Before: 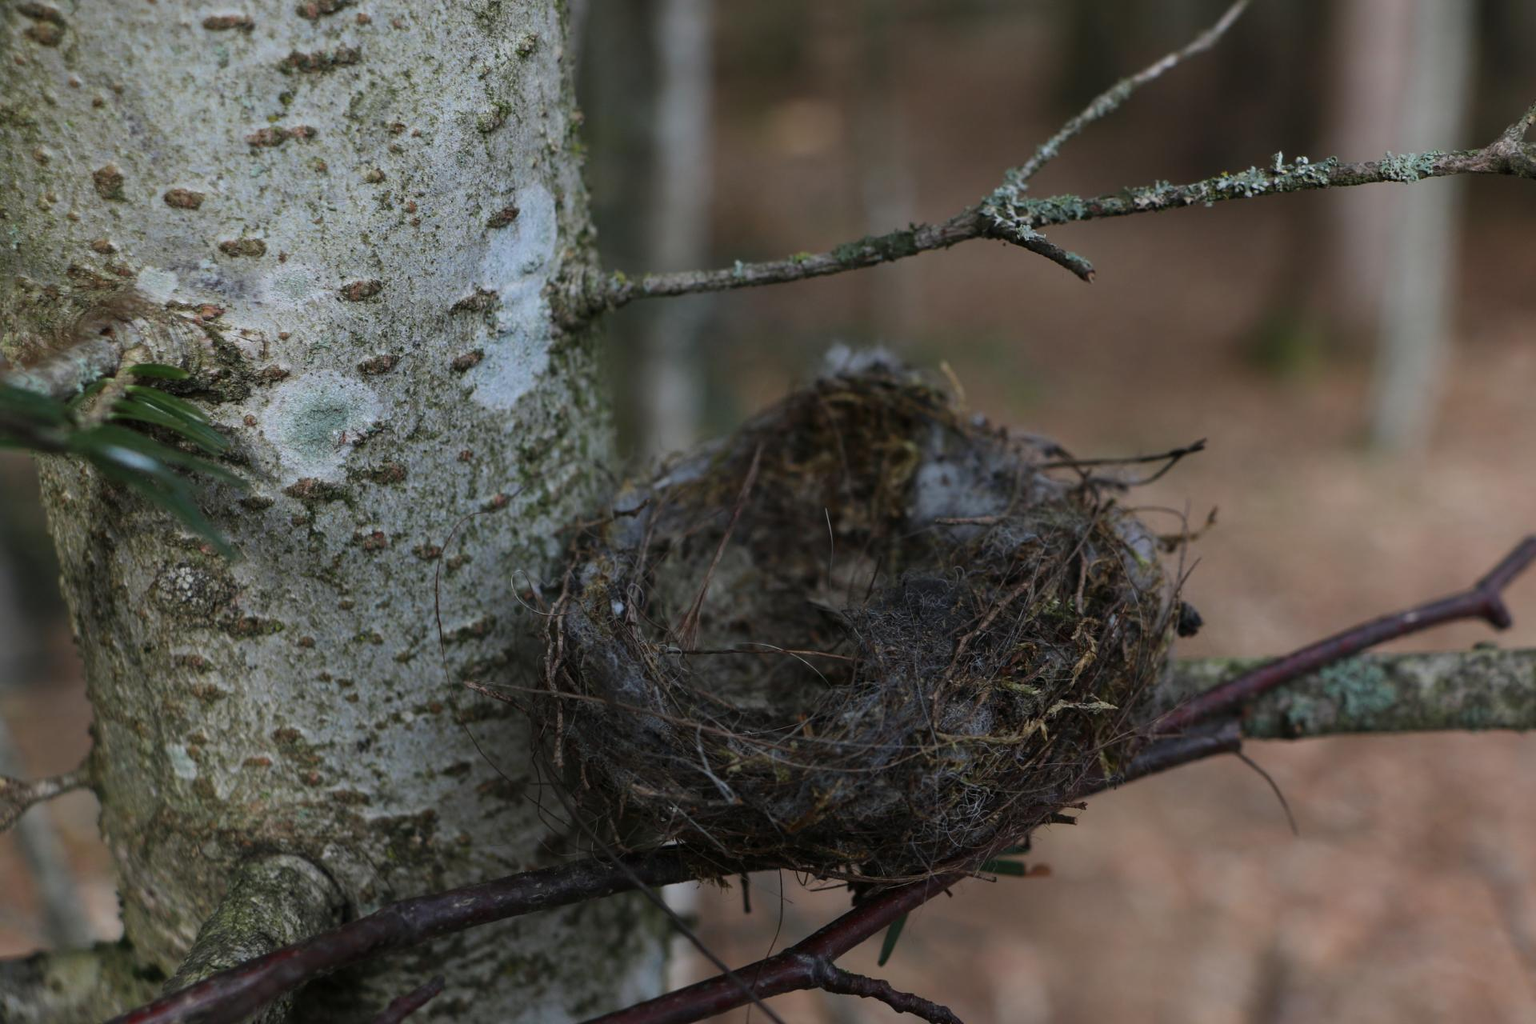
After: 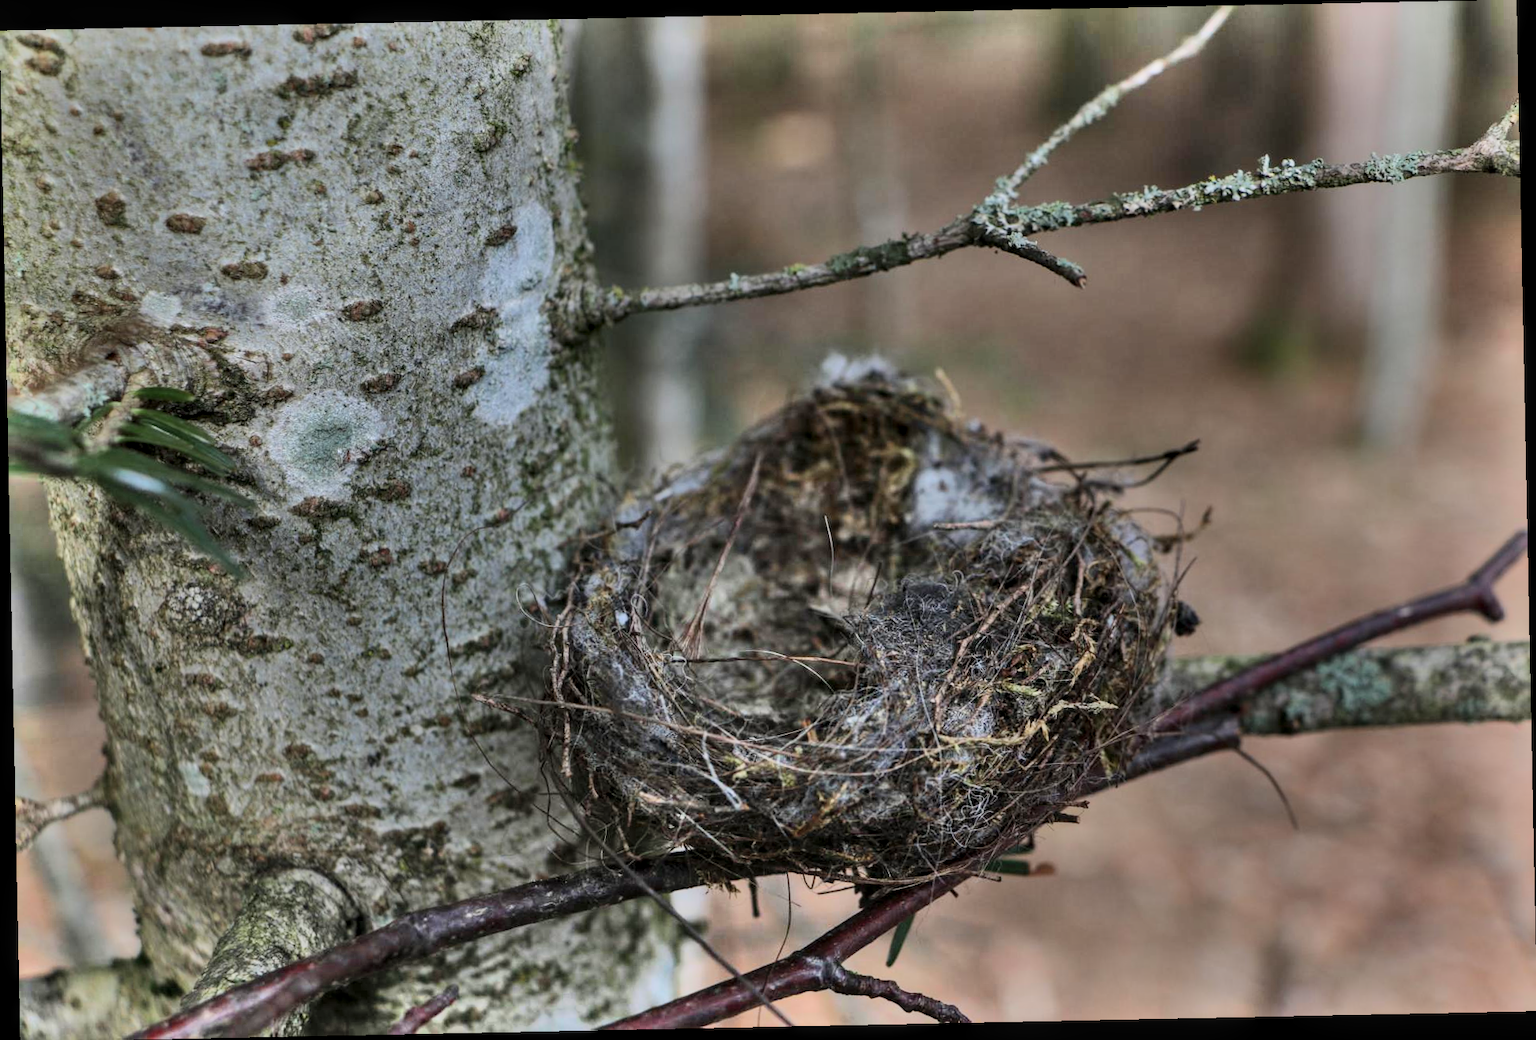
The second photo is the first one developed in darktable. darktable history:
rotate and perspective: rotation -1.17°, automatic cropping off
shadows and highlights: shadows 75, highlights -25, soften with gaussian
local contrast: detail 130%
